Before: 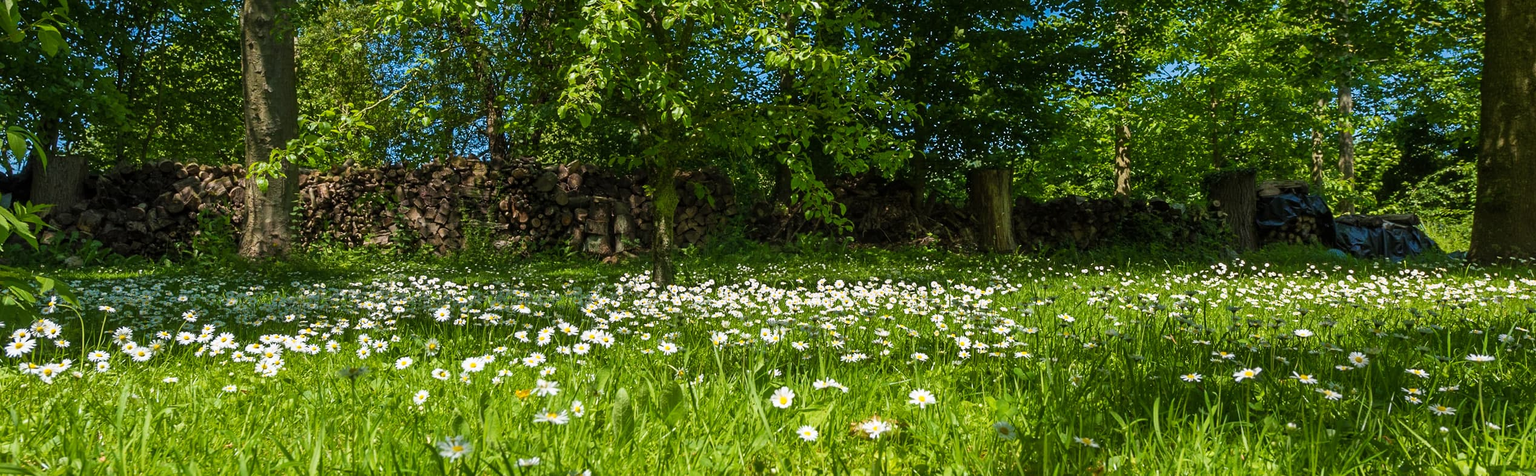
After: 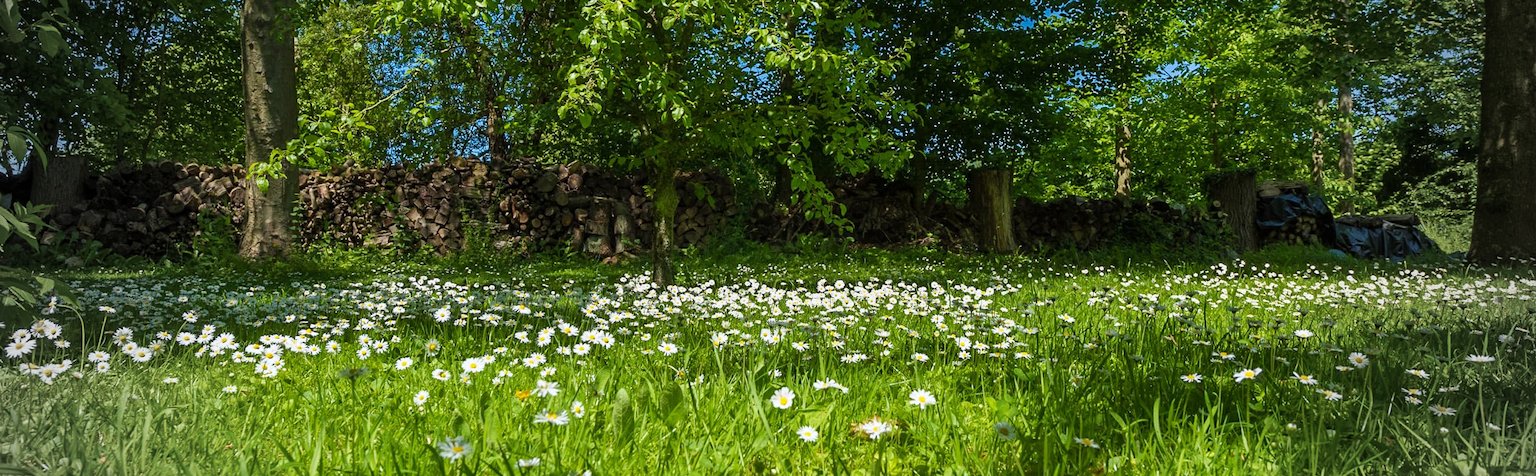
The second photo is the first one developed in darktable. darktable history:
white balance: red 0.982, blue 1.018
vignetting: fall-off start 67.15%, brightness -0.442, saturation -0.691, width/height ratio 1.011, unbound false
